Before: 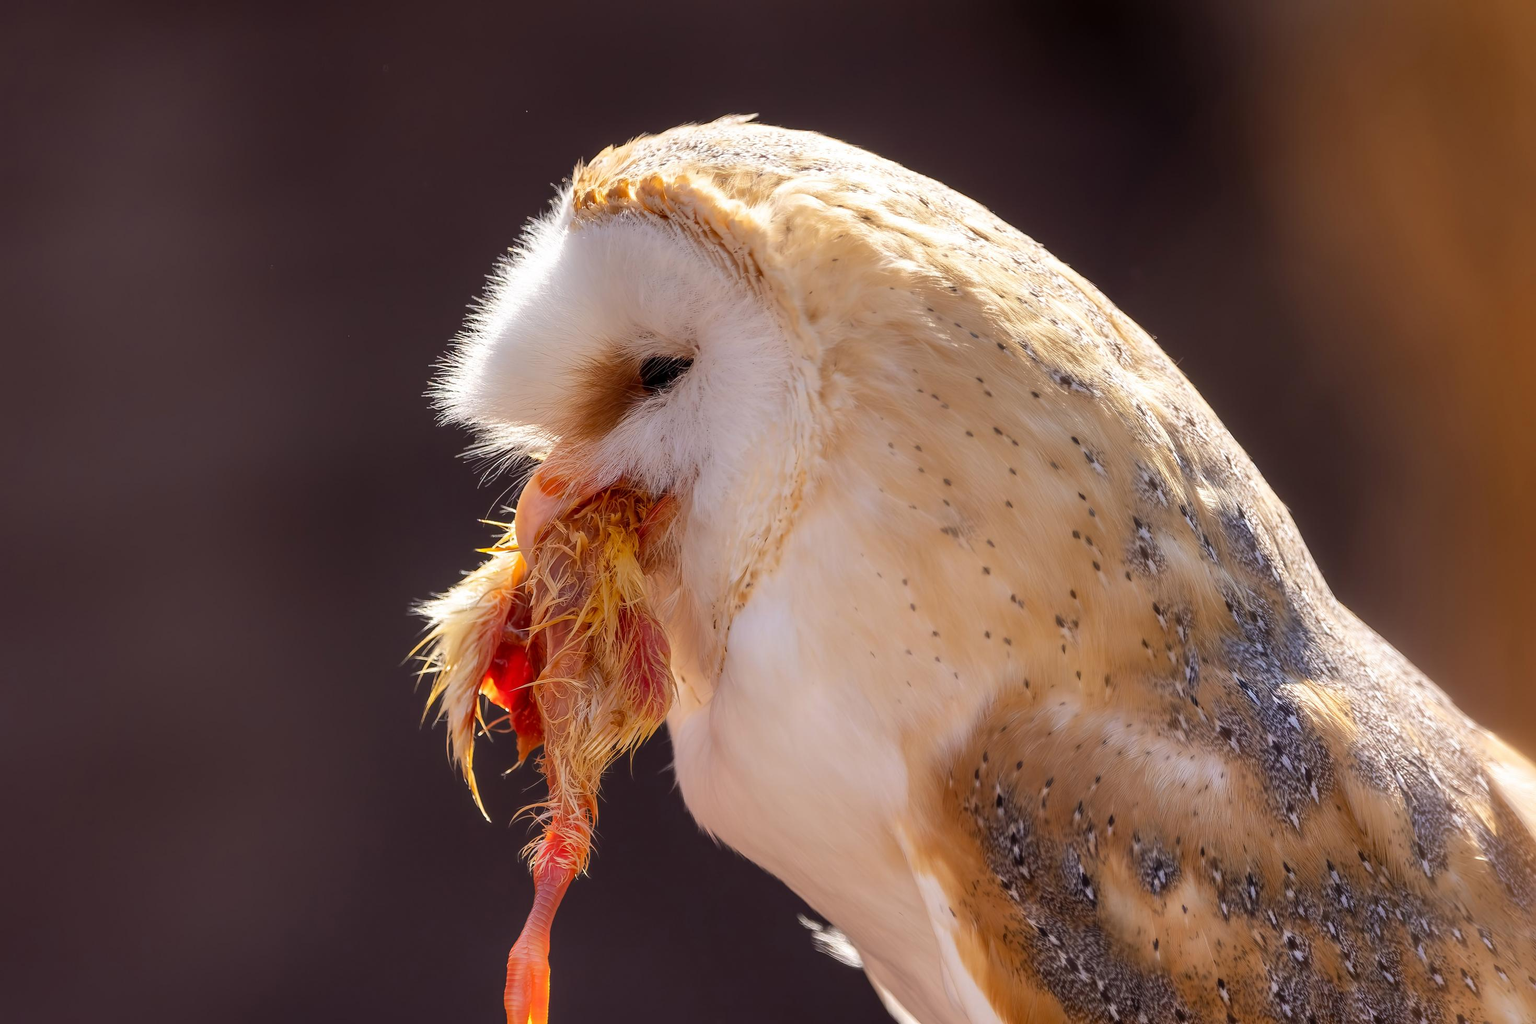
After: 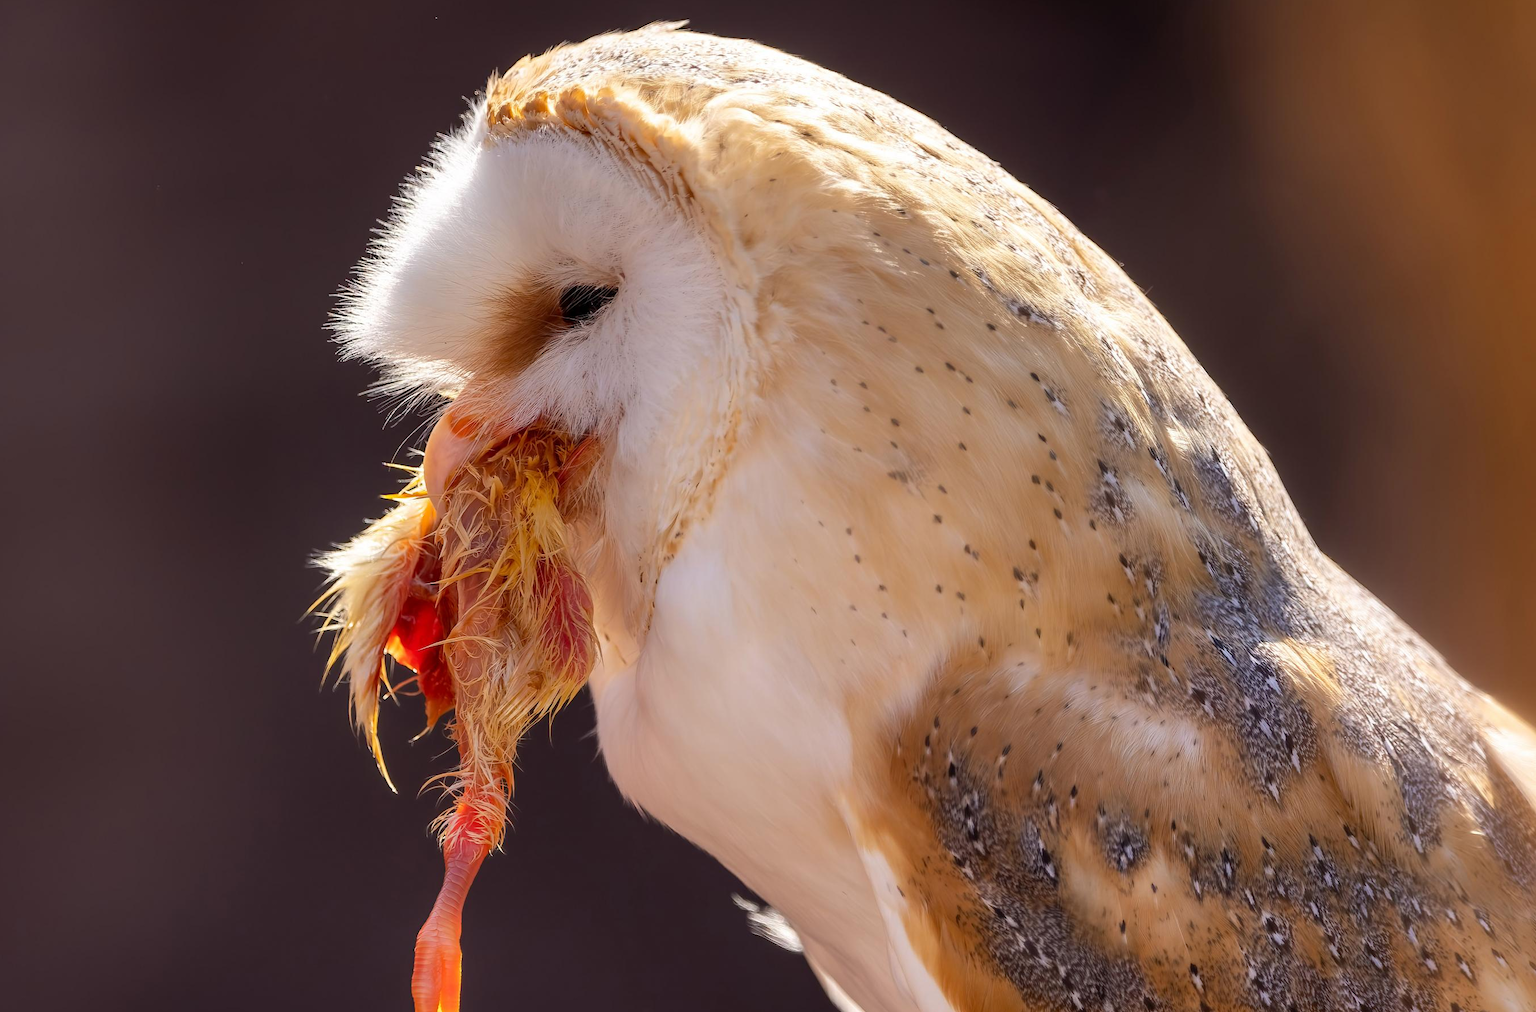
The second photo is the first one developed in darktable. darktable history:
crop and rotate: left 8.335%, top 9.323%
